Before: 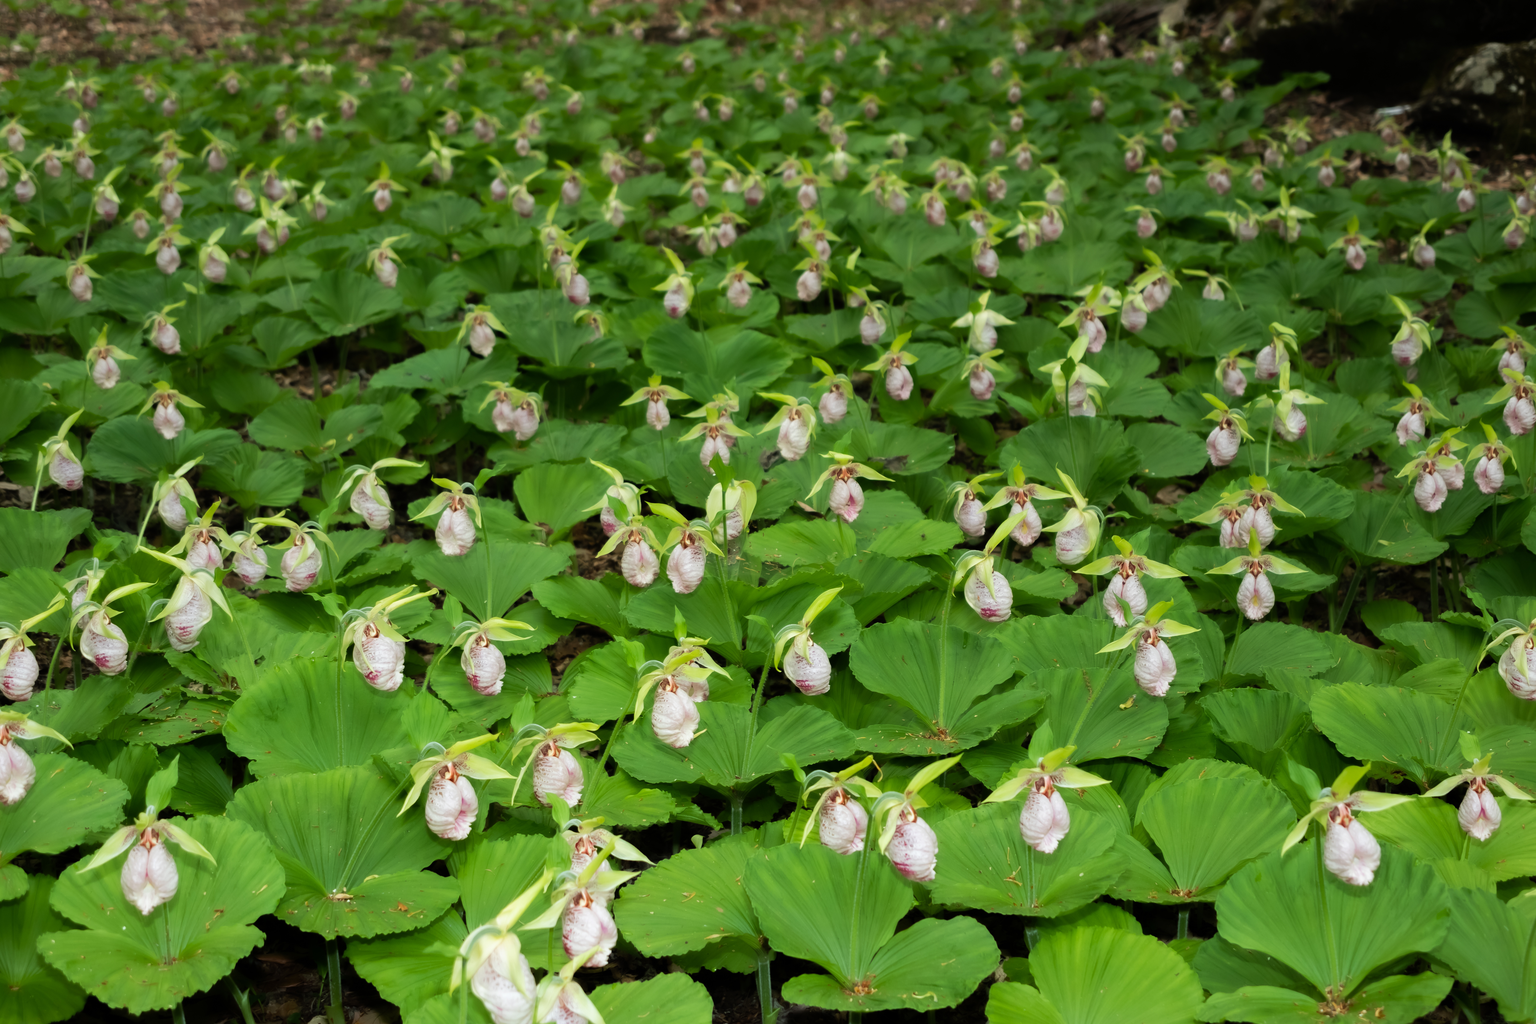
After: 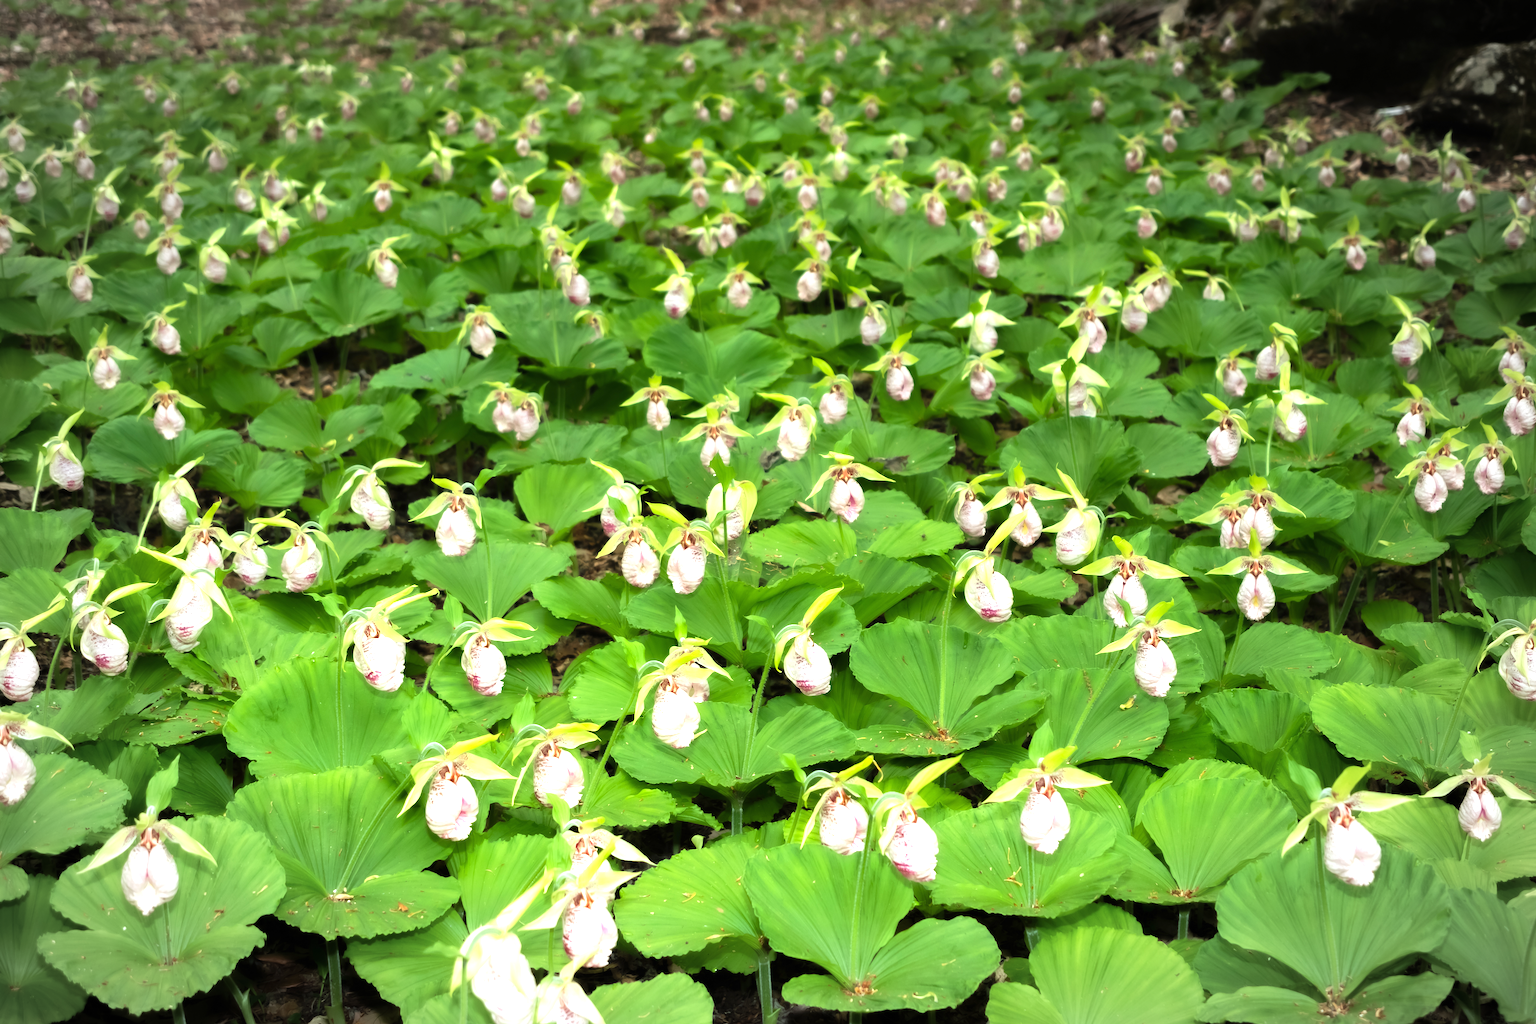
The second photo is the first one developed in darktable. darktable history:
vignetting: fall-off radius 70%, automatic ratio true
exposure: black level correction 0, exposure 1.1 EV, compensate highlight preservation false
